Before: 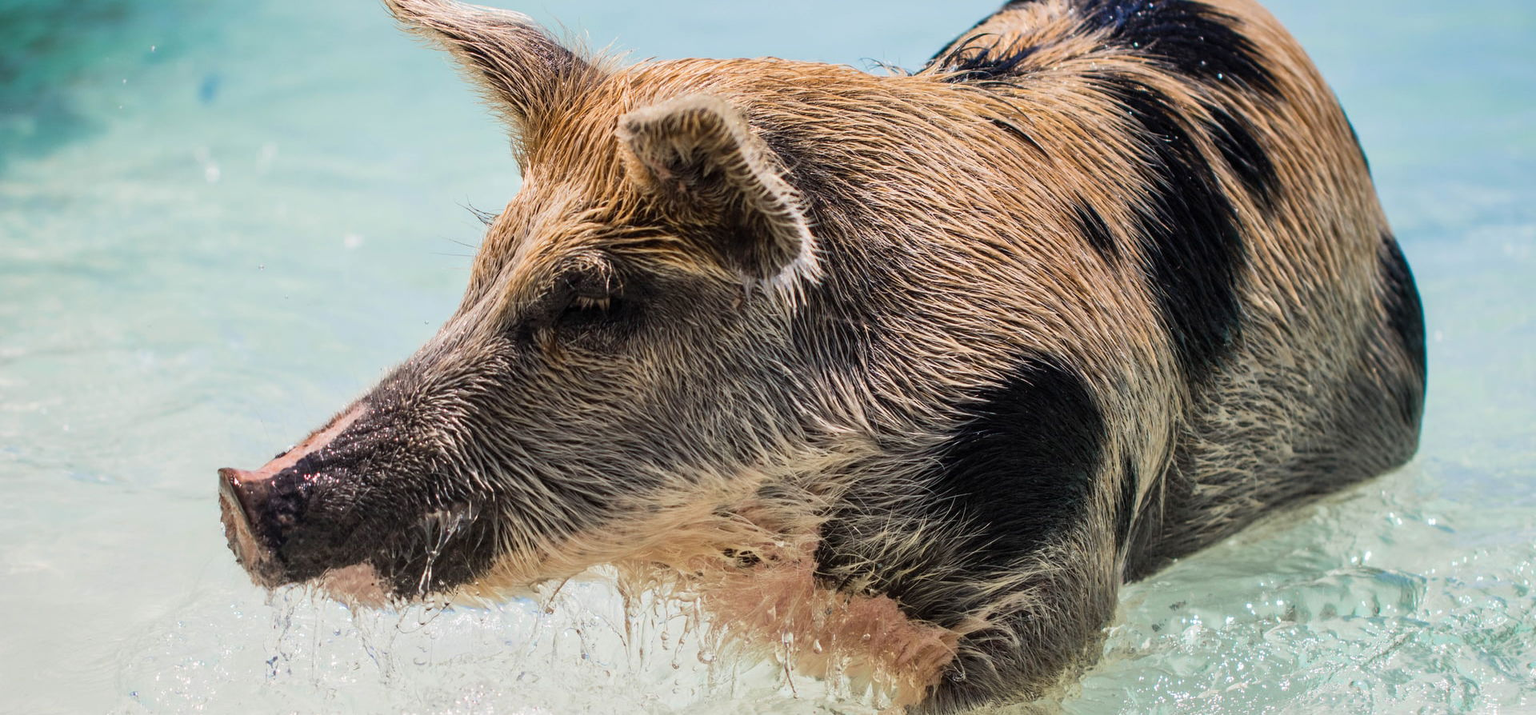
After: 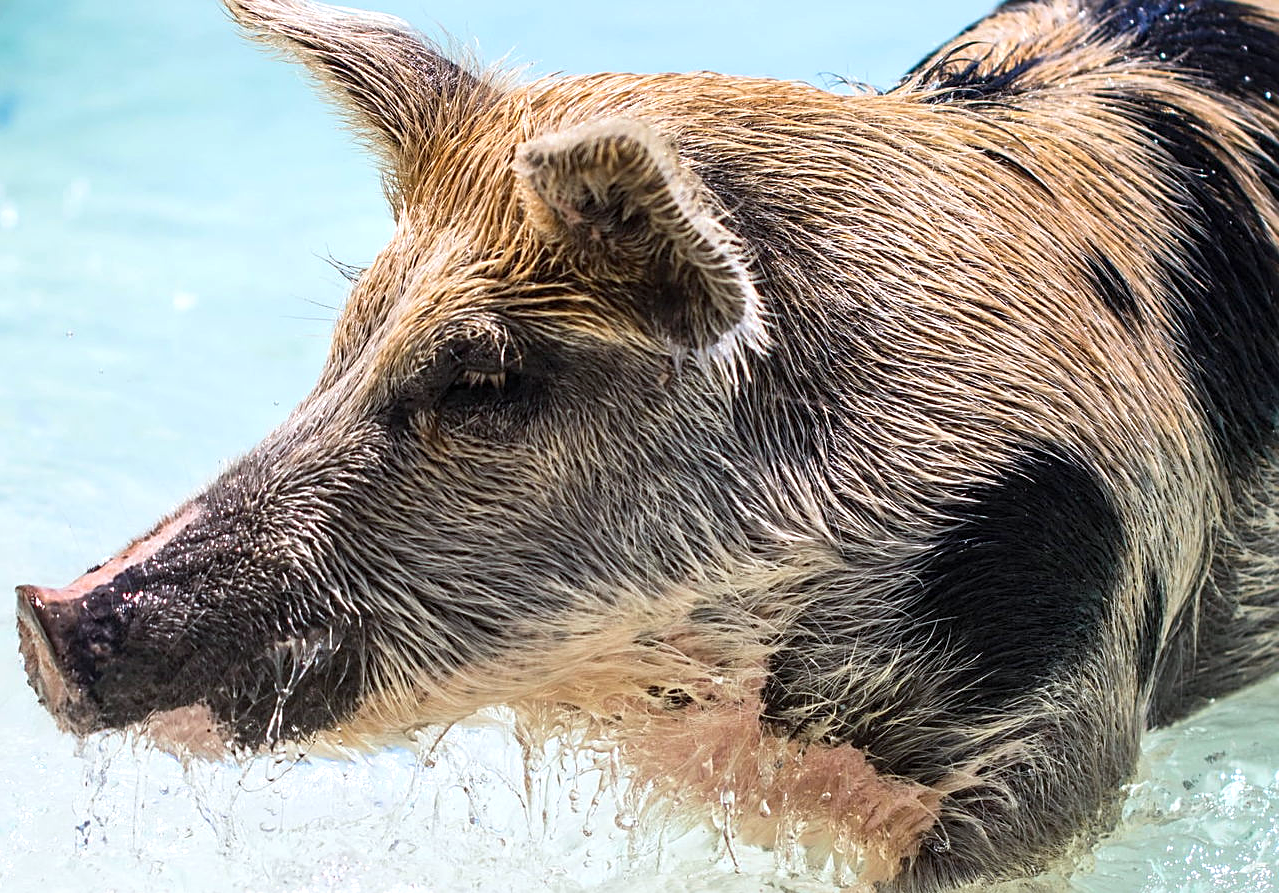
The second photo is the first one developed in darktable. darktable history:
exposure: exposure 0.426 EV, compensate highlight preservation false
crop and rotate: left 13.409%, right 19.924%
sharpen: on, module defaults
white balance: red 0.967, blue 1.049
